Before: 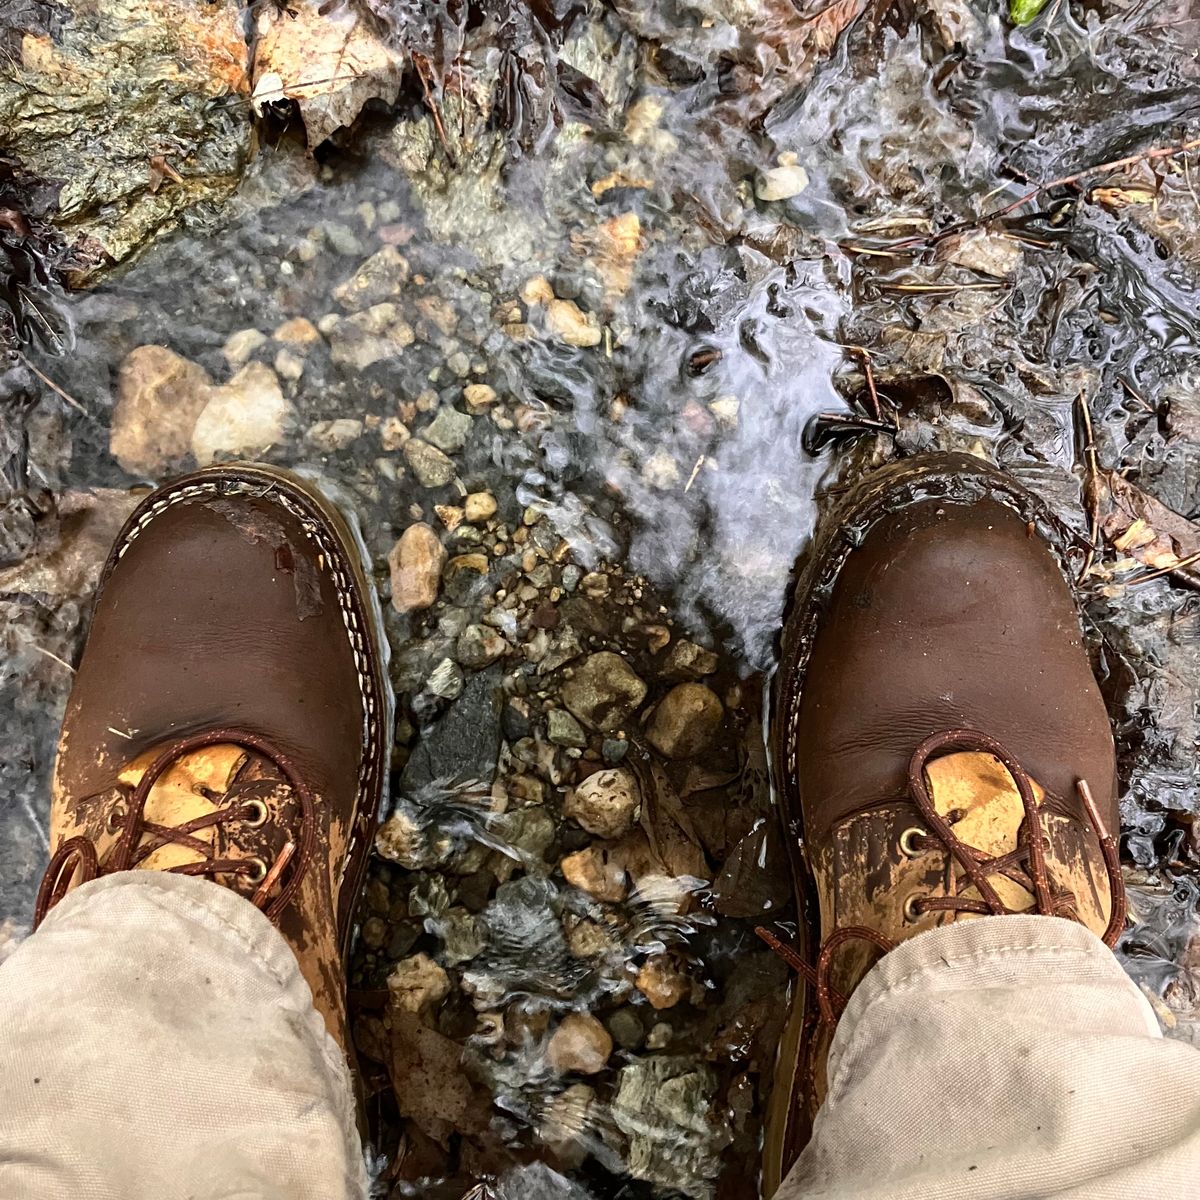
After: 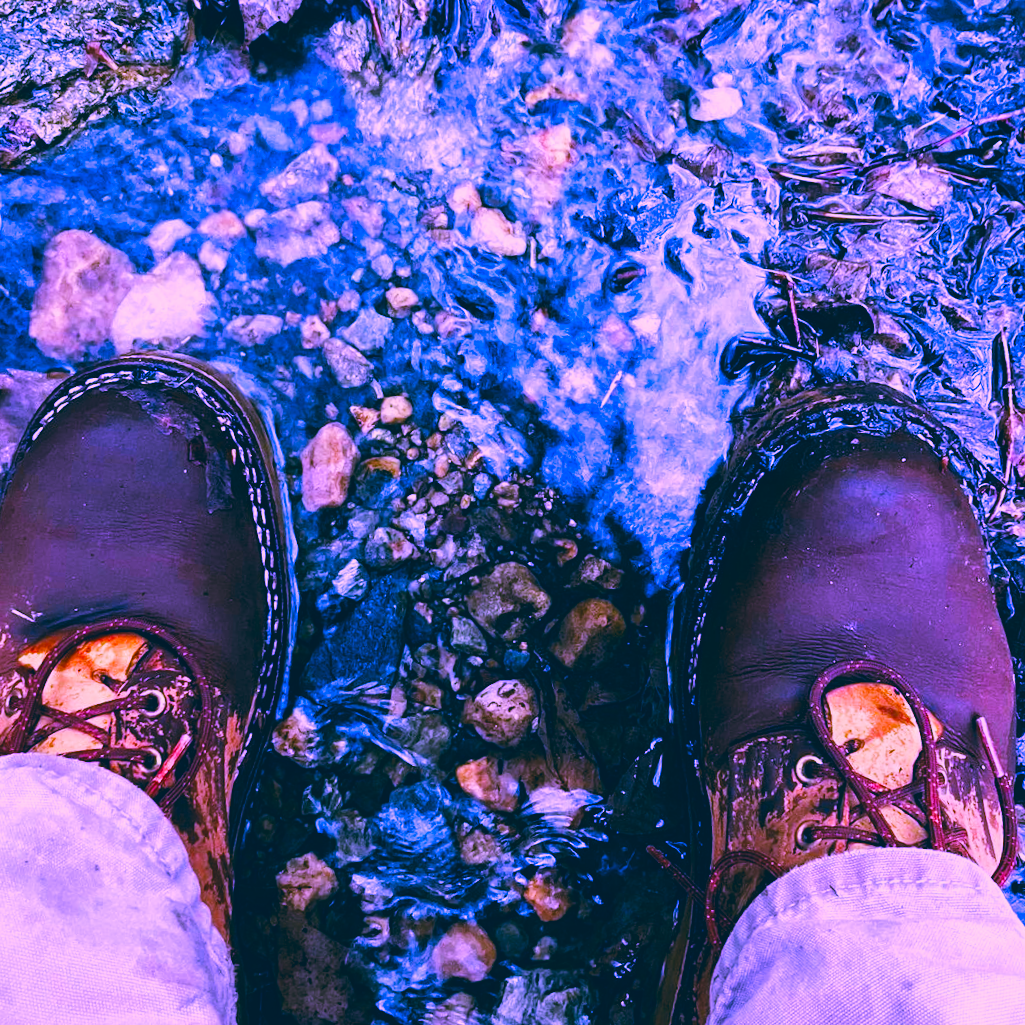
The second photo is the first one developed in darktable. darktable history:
color balance rgb: linear chroma grading › global chroma 15%, perceptual saturation grading › global saturation 30%
white balance: red 0.98, blue 1.61
local contrast: highlights 100%, shadows 100%, detail 120%, midtone range 0.2
exposure: black level correction -0.036, exposure -0.497 EV, compensate highlight preservation false
crop and rotate: angle -3.27°, left 5.211%, top 5.211%, right 4.607%, bottom 4.607%
filmic rgb: black relative exposure -6.43 EV, white relative exposure 2.43 EV, threshold 3 EV, hardness 5.27, latitude 0.1%, contrast 1.425, highlights saturation mix 2%, preserve chrominance no, color science v5 (2021), contrast in shadows safe, contrast in highlights safe, enable highlight reconstruction true
color correction: highlights a* 17.03, highlights b* 0.205, shadows a* -15.38, shadows b* -14.56, saturation 1.5
